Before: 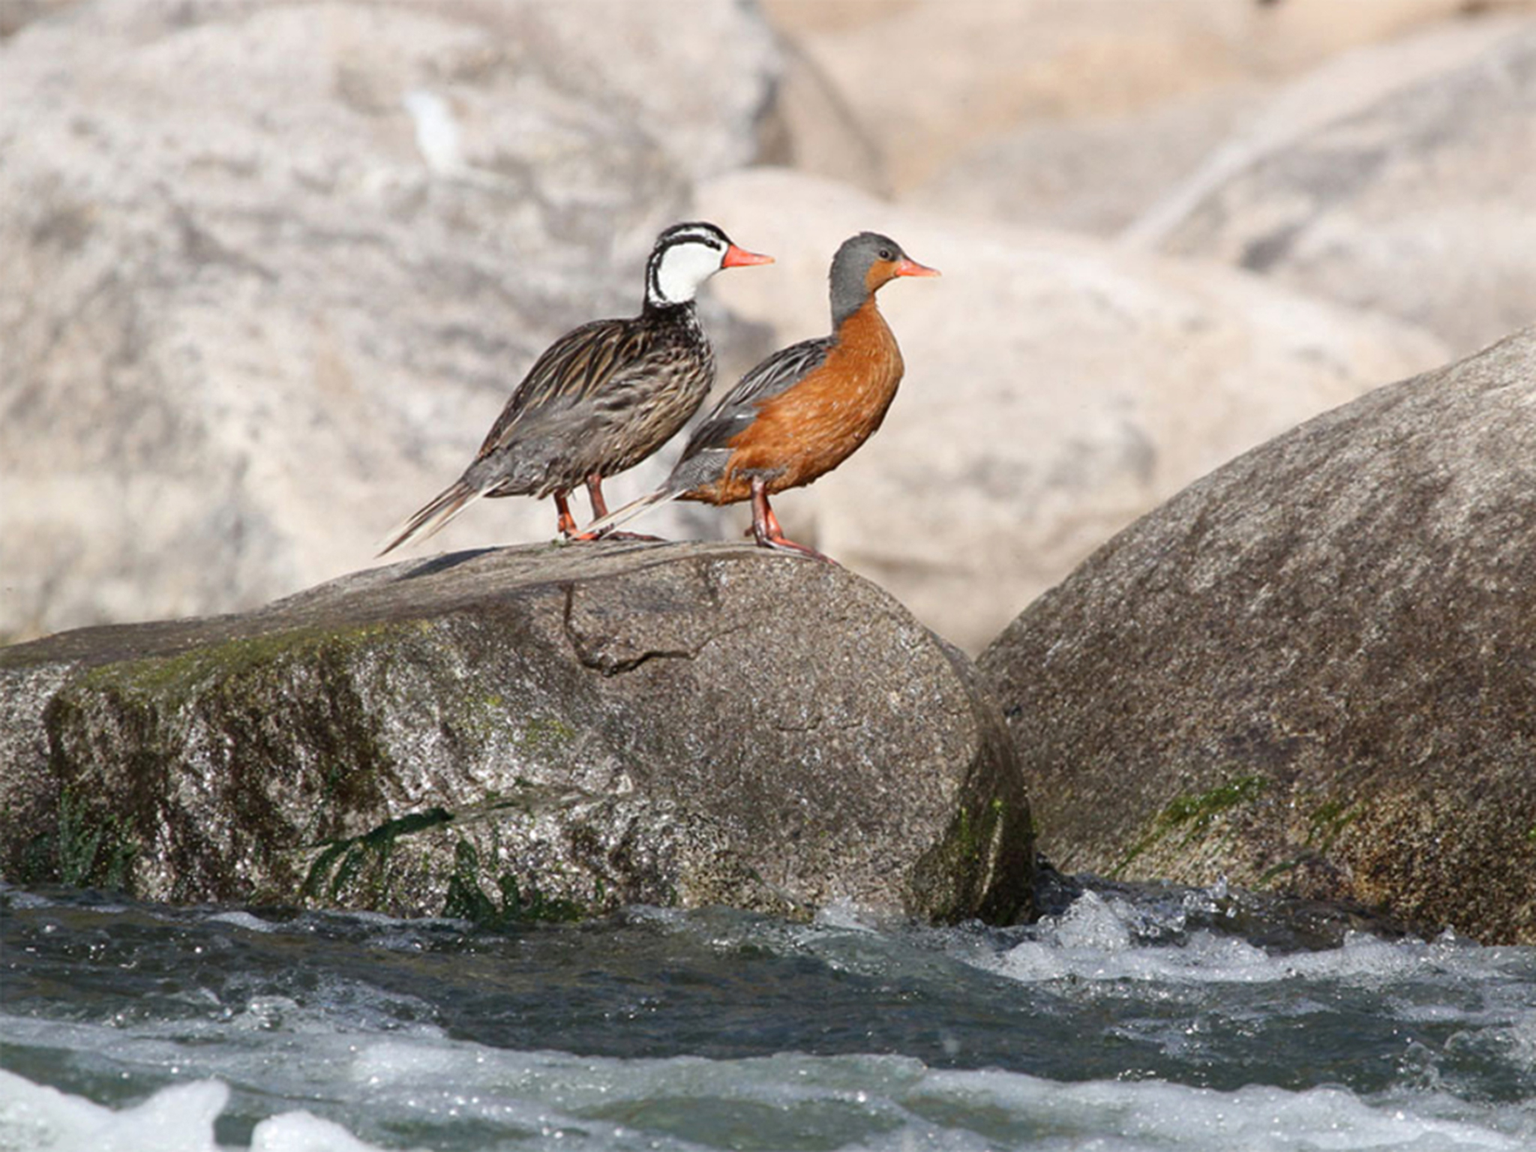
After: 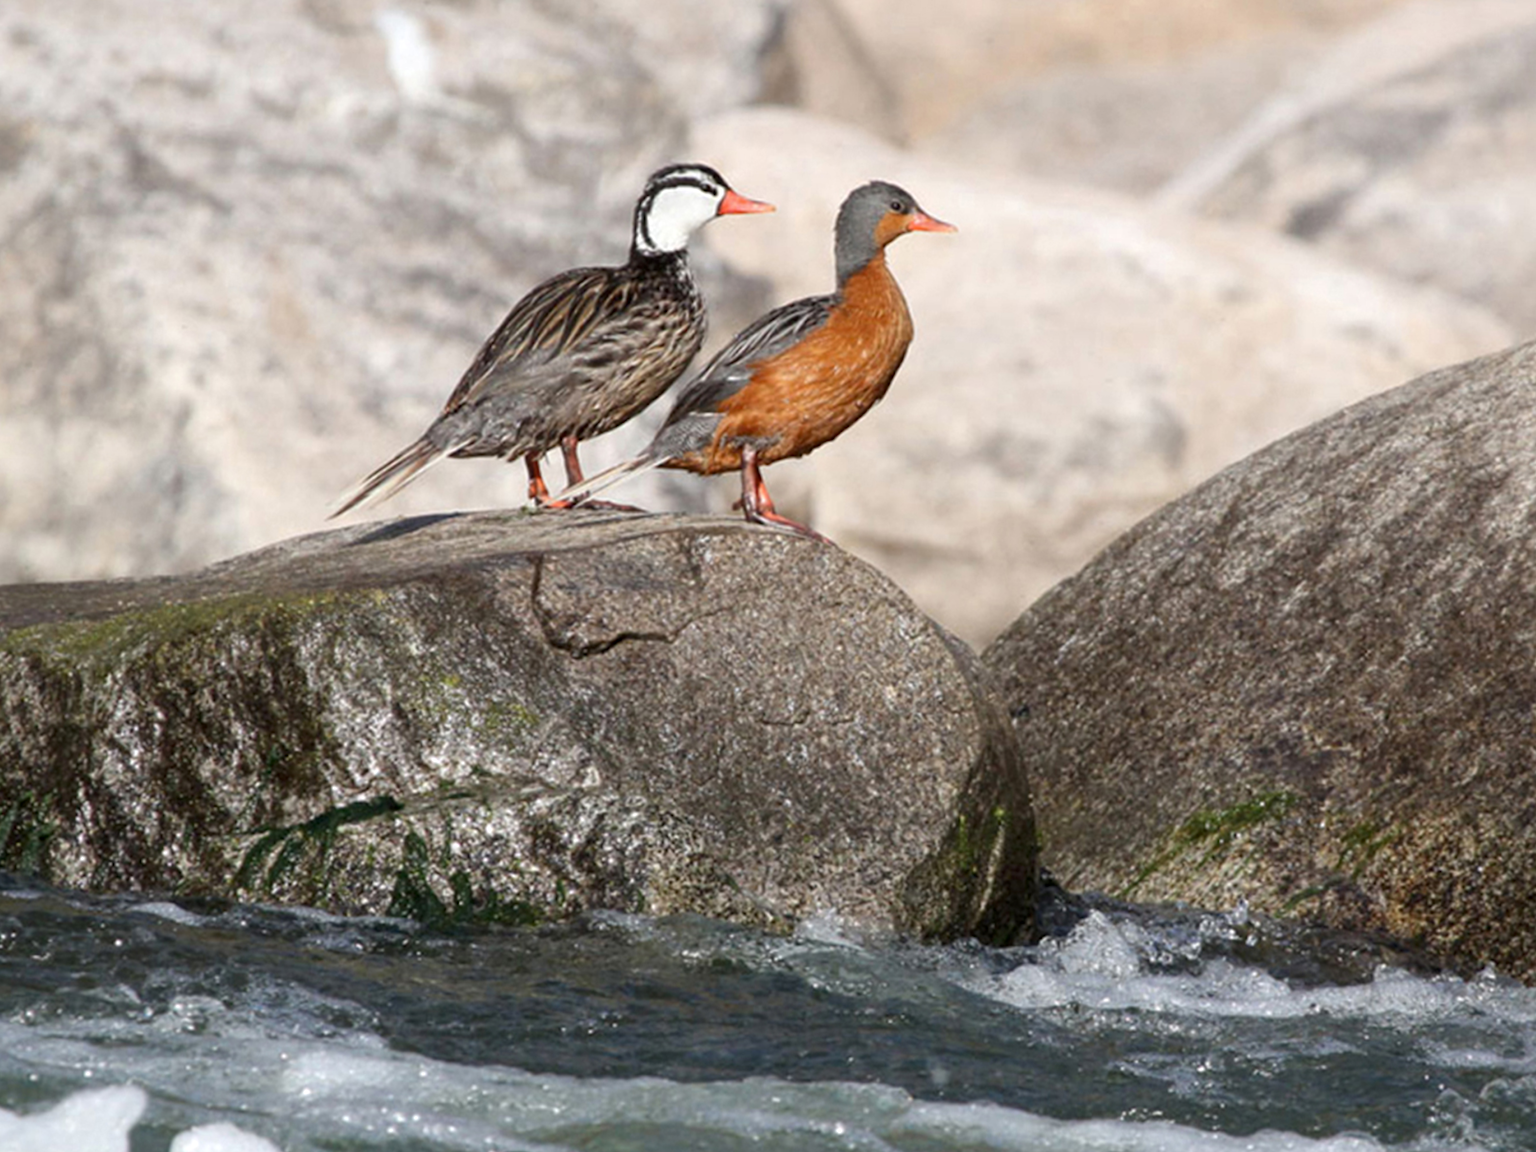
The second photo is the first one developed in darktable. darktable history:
crop and rotate: angle -1.96°, left 3.097%, top 4.154%, right 1.586%, bottom 0.529%
local contrast: highlights 100%, shadows 100%, detail 120%, midtone range 0.2
